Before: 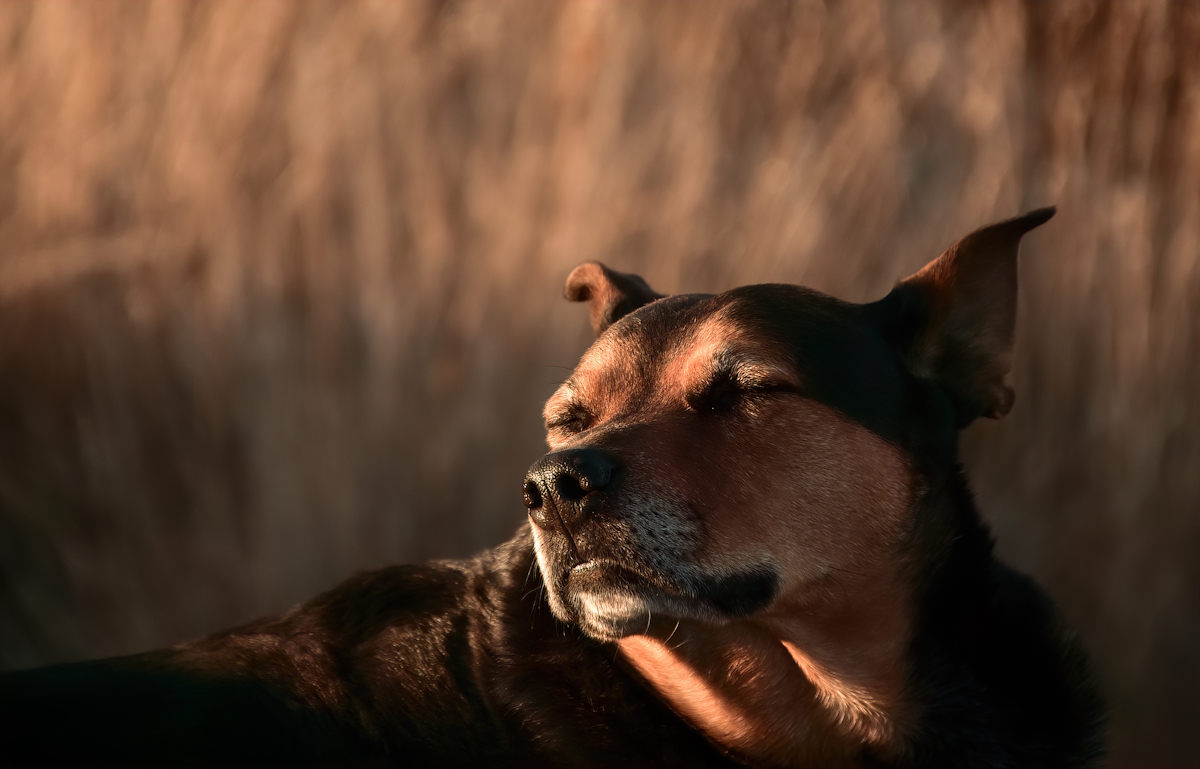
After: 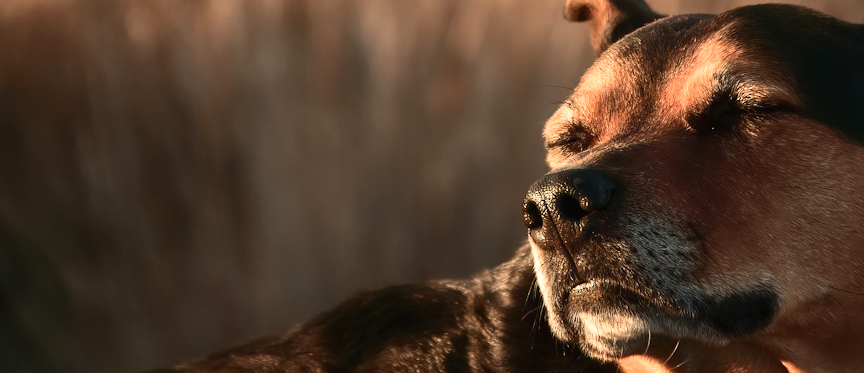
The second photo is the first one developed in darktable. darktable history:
crop: top 36.498%, right 27.964%, bottom 14.995%
contrast brightness saturation: contrast 0.2, brightness 0.15, saturation 0.14
